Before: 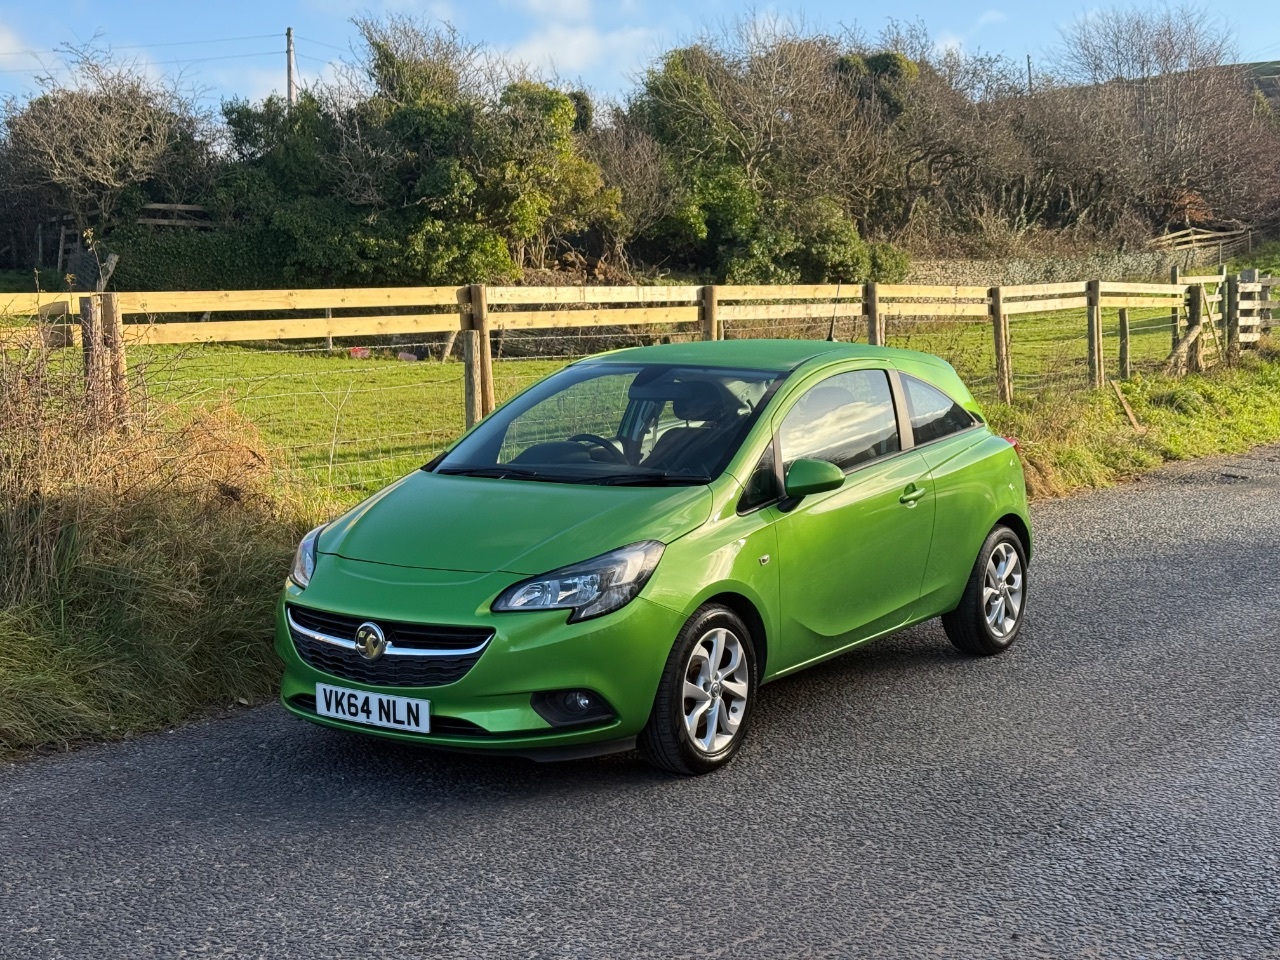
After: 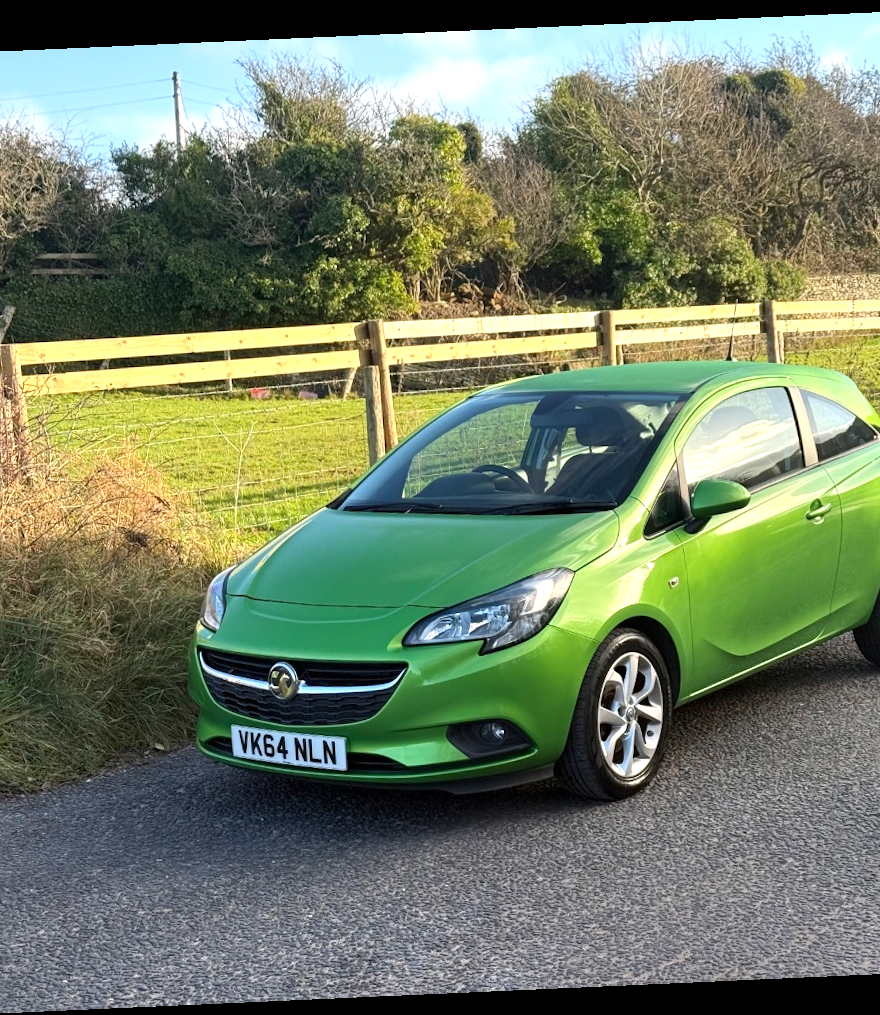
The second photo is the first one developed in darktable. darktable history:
exposure: exposure 0.6 EV, compensate highlight preservation false
rotate and perspective: rotation -2.56°, automatic cropping off
crop and rotate: left 8.786%, right 24.548%
